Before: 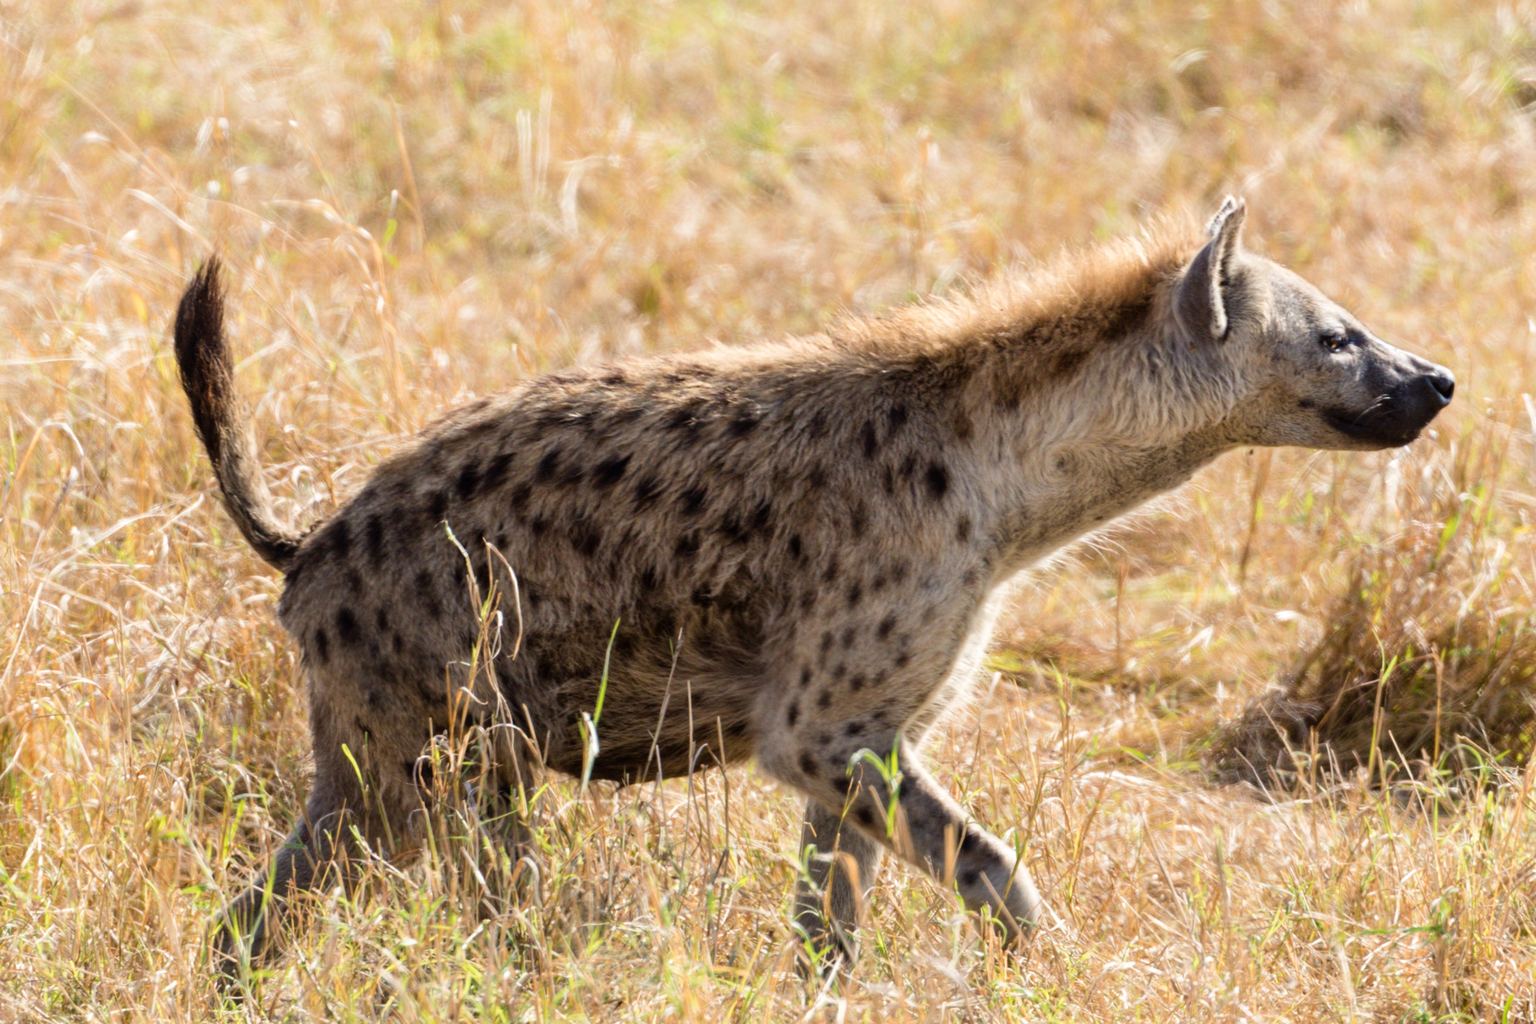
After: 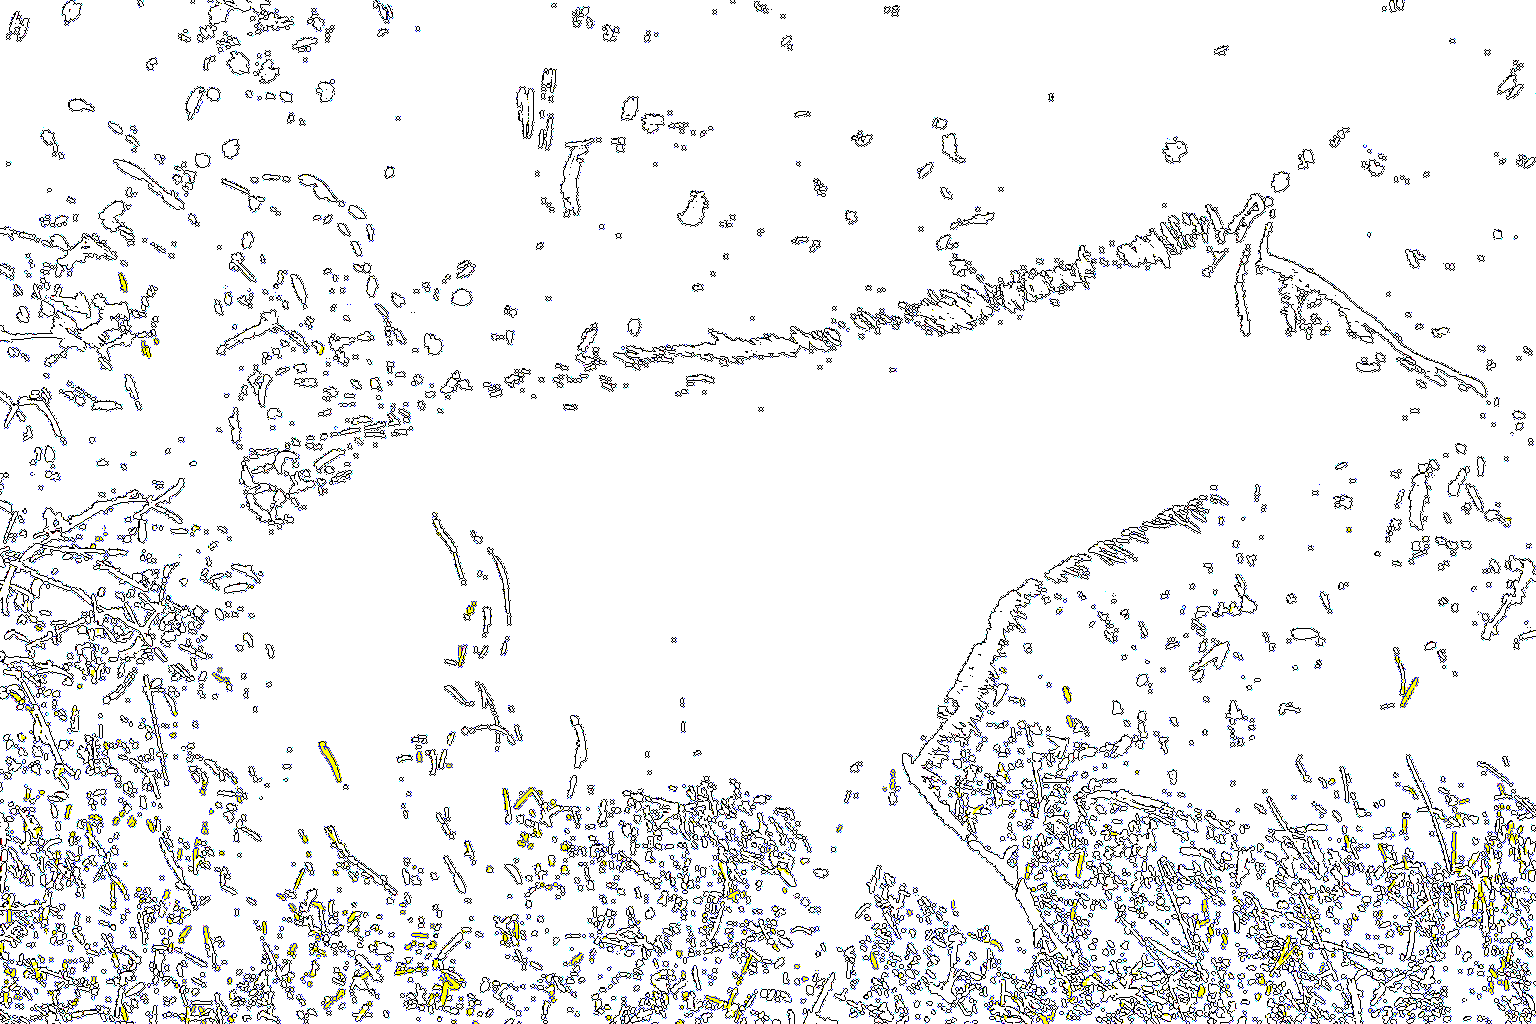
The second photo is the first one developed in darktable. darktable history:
color balance rgb: power › hue 172.45°, perceptual saturation grading › global saturation -0.086%, perceptual brilliance grading › global brilliance 34.98%, perceptual brilliance grading › highlights 50.148%, perceptual brilliance grading › mid-tones 59.412%, perceptual brilliance grading › shadows 34.523%
crop and rotate: angle -1.46°
local contrast: detail 72%
sharpen: radius 2.694, amount 0.675
tone equalizer: -8 EV -0.45 EV, -7 EV -0.364 EV, -6 EV -0.371 EV, -5 EV -0.25 EV, -3 EV 0.252 EV, -2 EV 0.354 EV, -1 EV 0.363 EV, +0 EV 0.437 EV, edges refinement/feathering 500, mask exposure compensation -1.57 EV, preserve details no
exposure: exposure 0.696 EV, compensate highlight preservation false
